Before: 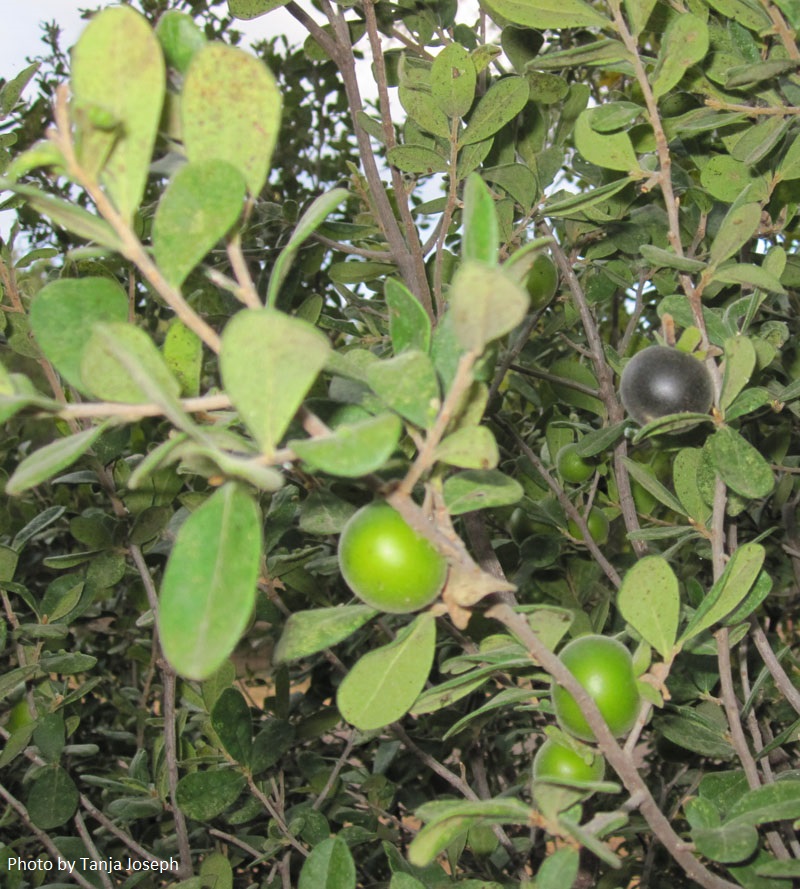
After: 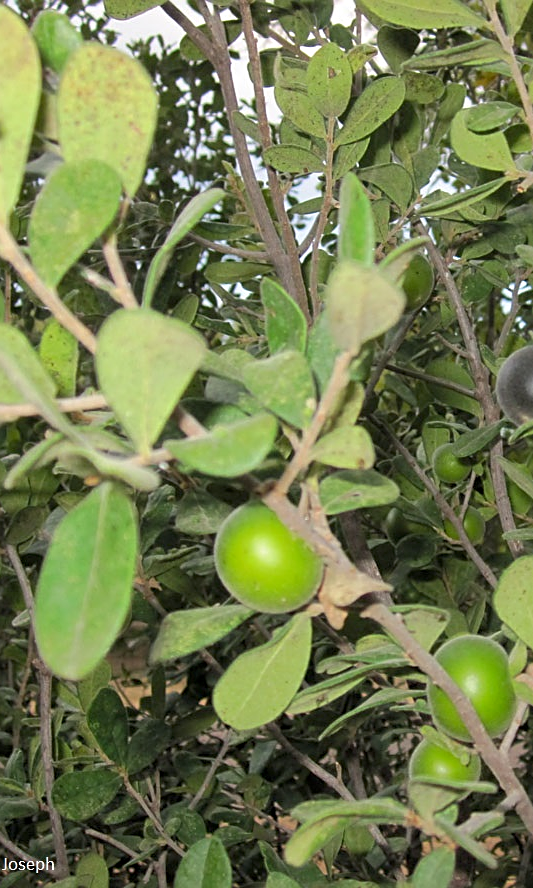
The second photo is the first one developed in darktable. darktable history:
crop and rotate: left 15.598%, right 17.773%
sharpen: on, module defaults
tone equalizer: edges refinement/feathering 500, mask exposure compensation -1.57 EV, preserve details no
exposure: black level correction 0.005, exposure 0.015 EV, compensate exposure bias true, compensate highlight preservation false
